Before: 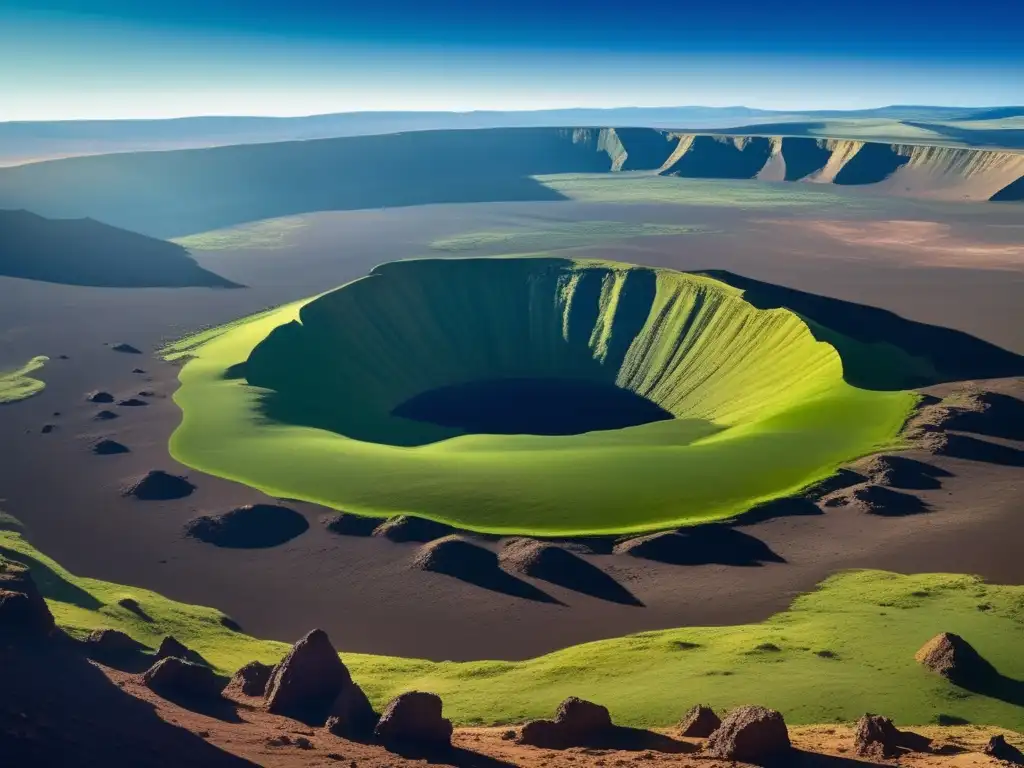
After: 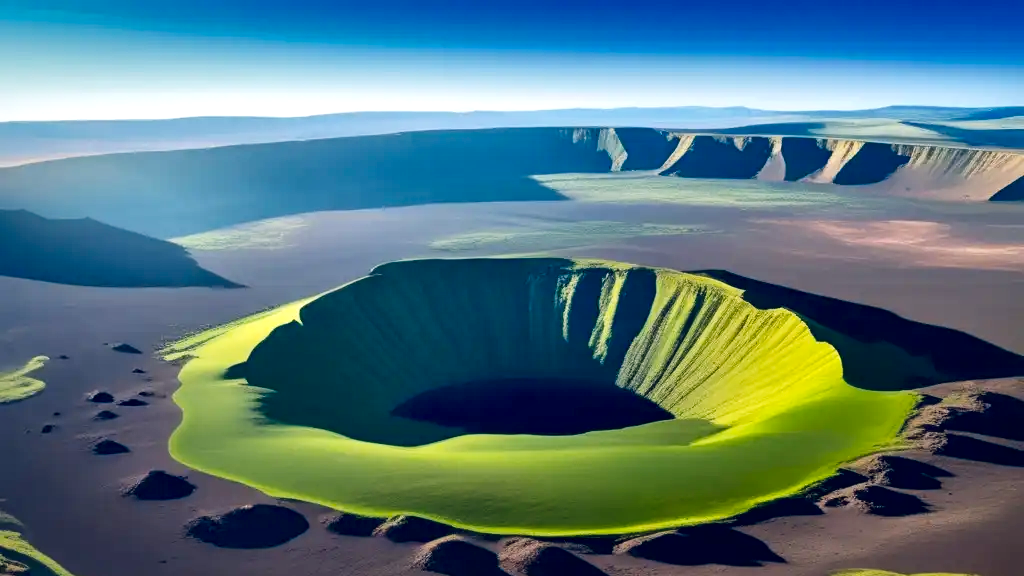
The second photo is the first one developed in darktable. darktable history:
crop: bottom 24.988%
local contrast: mode bilateral grid, contrast 25, coarseness 60, detail 151%, midtone range 0.2
color balance rgb: shadows lift › hue 87.51°, highlights gain › chroma 1.35%, highlights gain › hue 55.1°, global offset › chroma 0.13%, global offset › hue 253.66°, perceptual saturation grading › global saturation 16.38%
tone curve: curves: ch0 [(0, 0) (0.004, 0.002) (0.02, 0.013) (0.218, 0.218) (0.664, 0.718) (0.832, 0.873) (1, 1)], preserve colors none
white balance: red 0.974, blue 1.044
